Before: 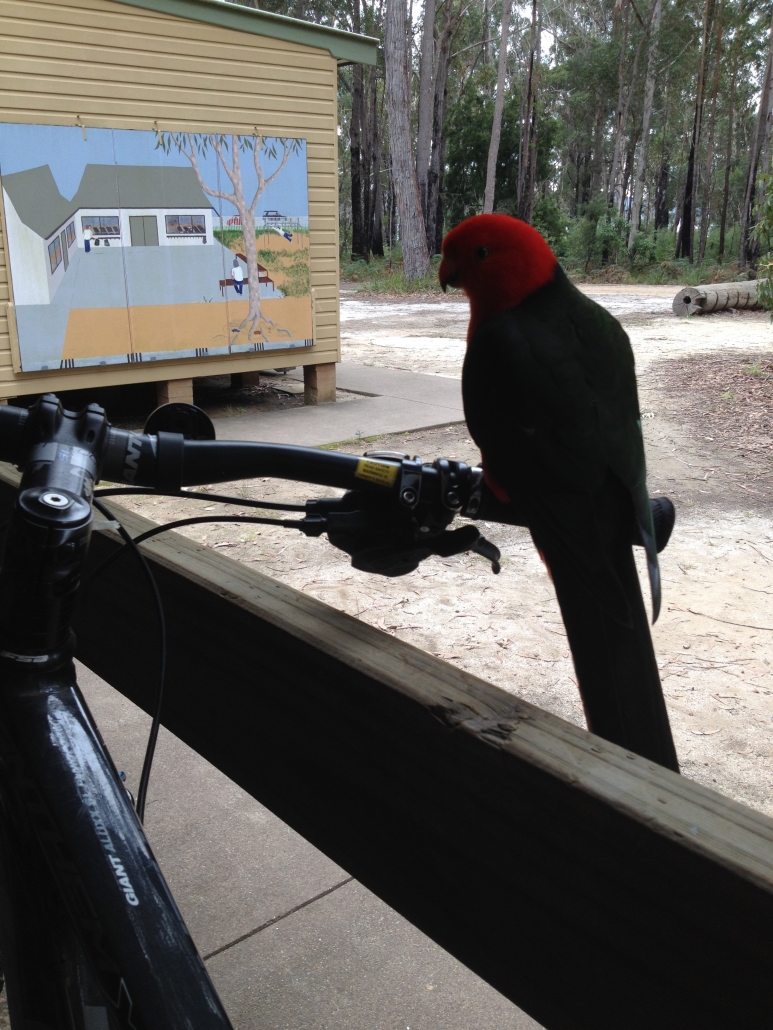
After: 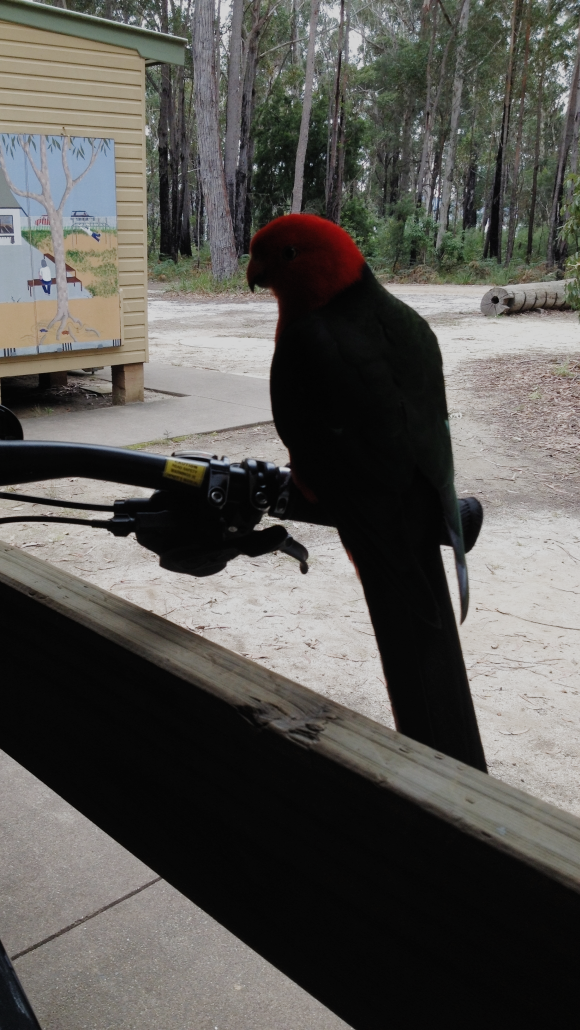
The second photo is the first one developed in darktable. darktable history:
crop and rotate: left 24.884%
filmic rgb: black relative exposure -7.96 EV, white relative exposure 3.81 EV, threshold 5.98 EV, hardness 4.39, preserve chrominance no, color science v5 (2021), contrast in shadows safe, contrast in highlights safe, enable highlight reconstruction true
